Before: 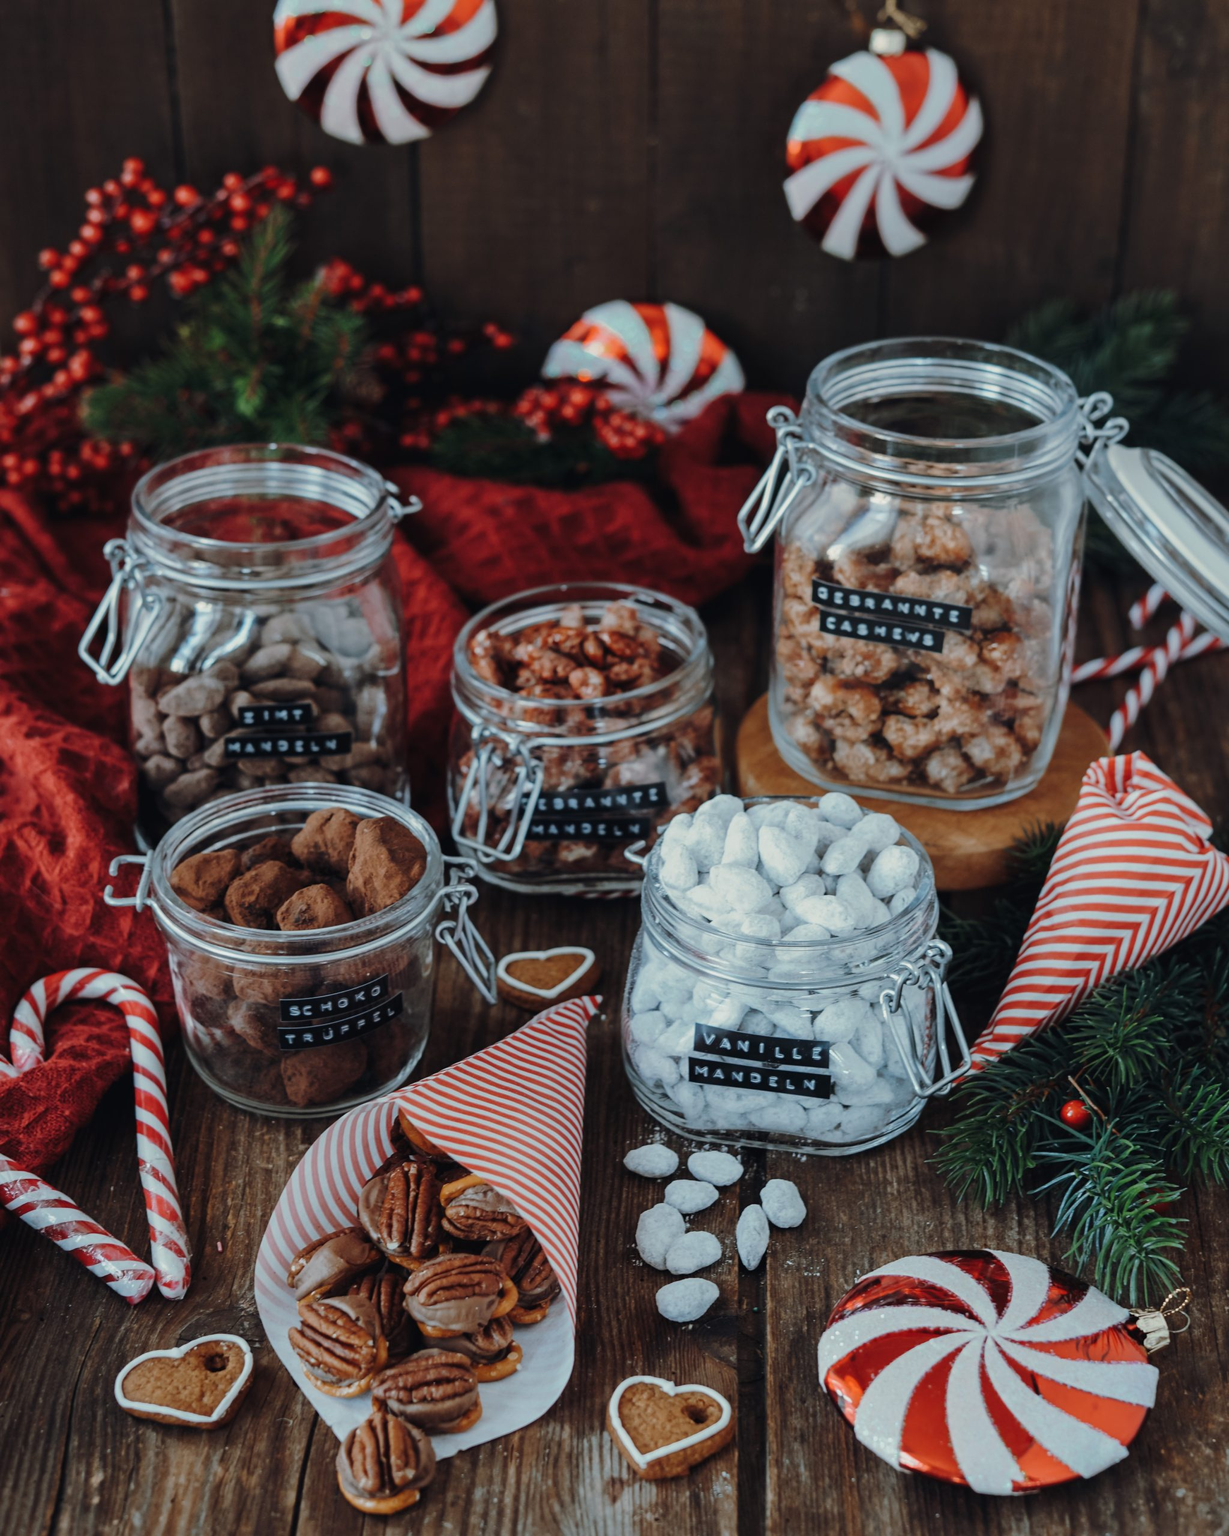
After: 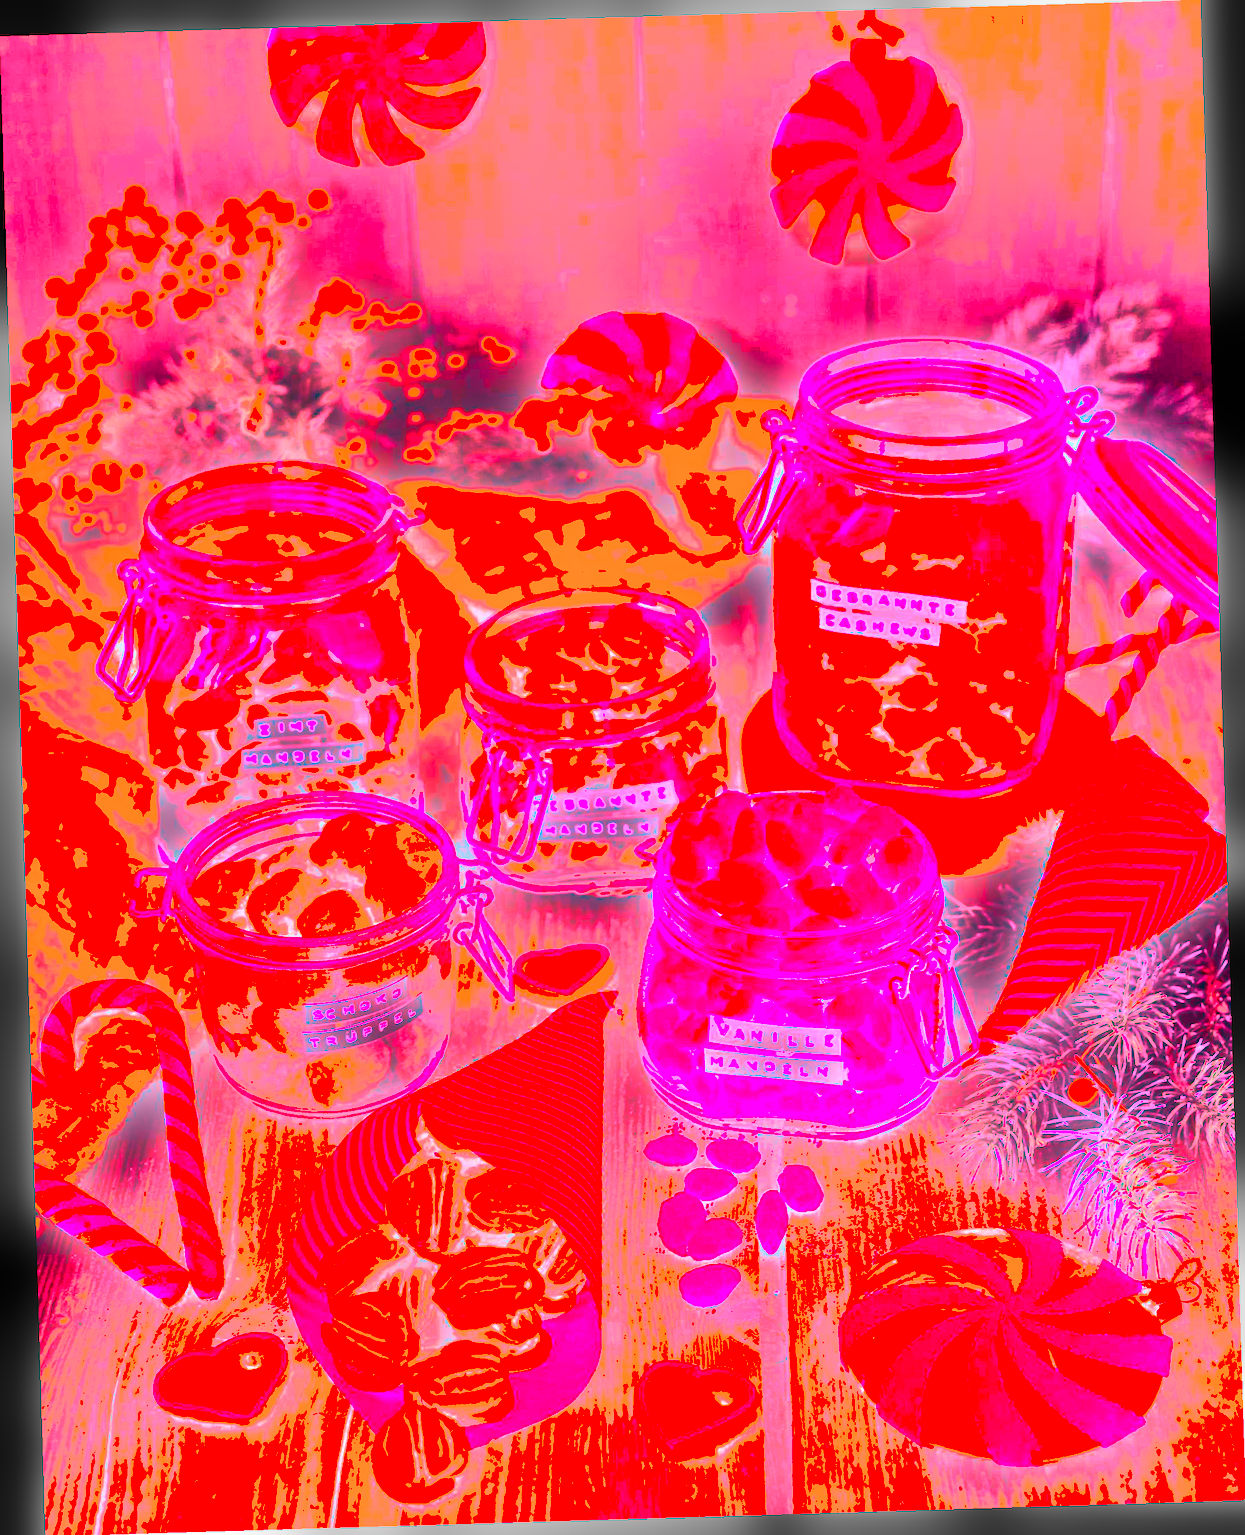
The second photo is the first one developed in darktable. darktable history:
bloom: size 9%, threshold 100%, strength 7%
contrast brightness saturation: contrast 0.26, brightness 0.02, saturation 0.87
exposure: black level correction 0, exposure 1.388 EV, compensate exposure bias true, compensate highlight preservation false
tone curve: curves: ch0 [(0, 0) (0.003, 0.003) (0.011, 0.011) (0.025, 0.026) (0.044, 0.045) (0.069, 0.087) (0.1, 0.141) (0.136, 0.202) (0.177, 0.271) (0.224, 0.357) (0.277, 0.461) (0.335, 0.583) (0.399, 0.685) (0.468, 0.782) (0.543, 0.867) (0.623, 0.927) (0.709, 0.96) (0.801, 0.975) (0.898, 0.987) (1, 1)], color space Lab, independent channels, preserve colors none
shadows and highlights: shadows 0, highlights 40
rotate and perspective: rotation -1.75°, automatic cropping off
white balance: red 4.26, blue 1.802
haze removal: compatibility mode true, adaptive false
